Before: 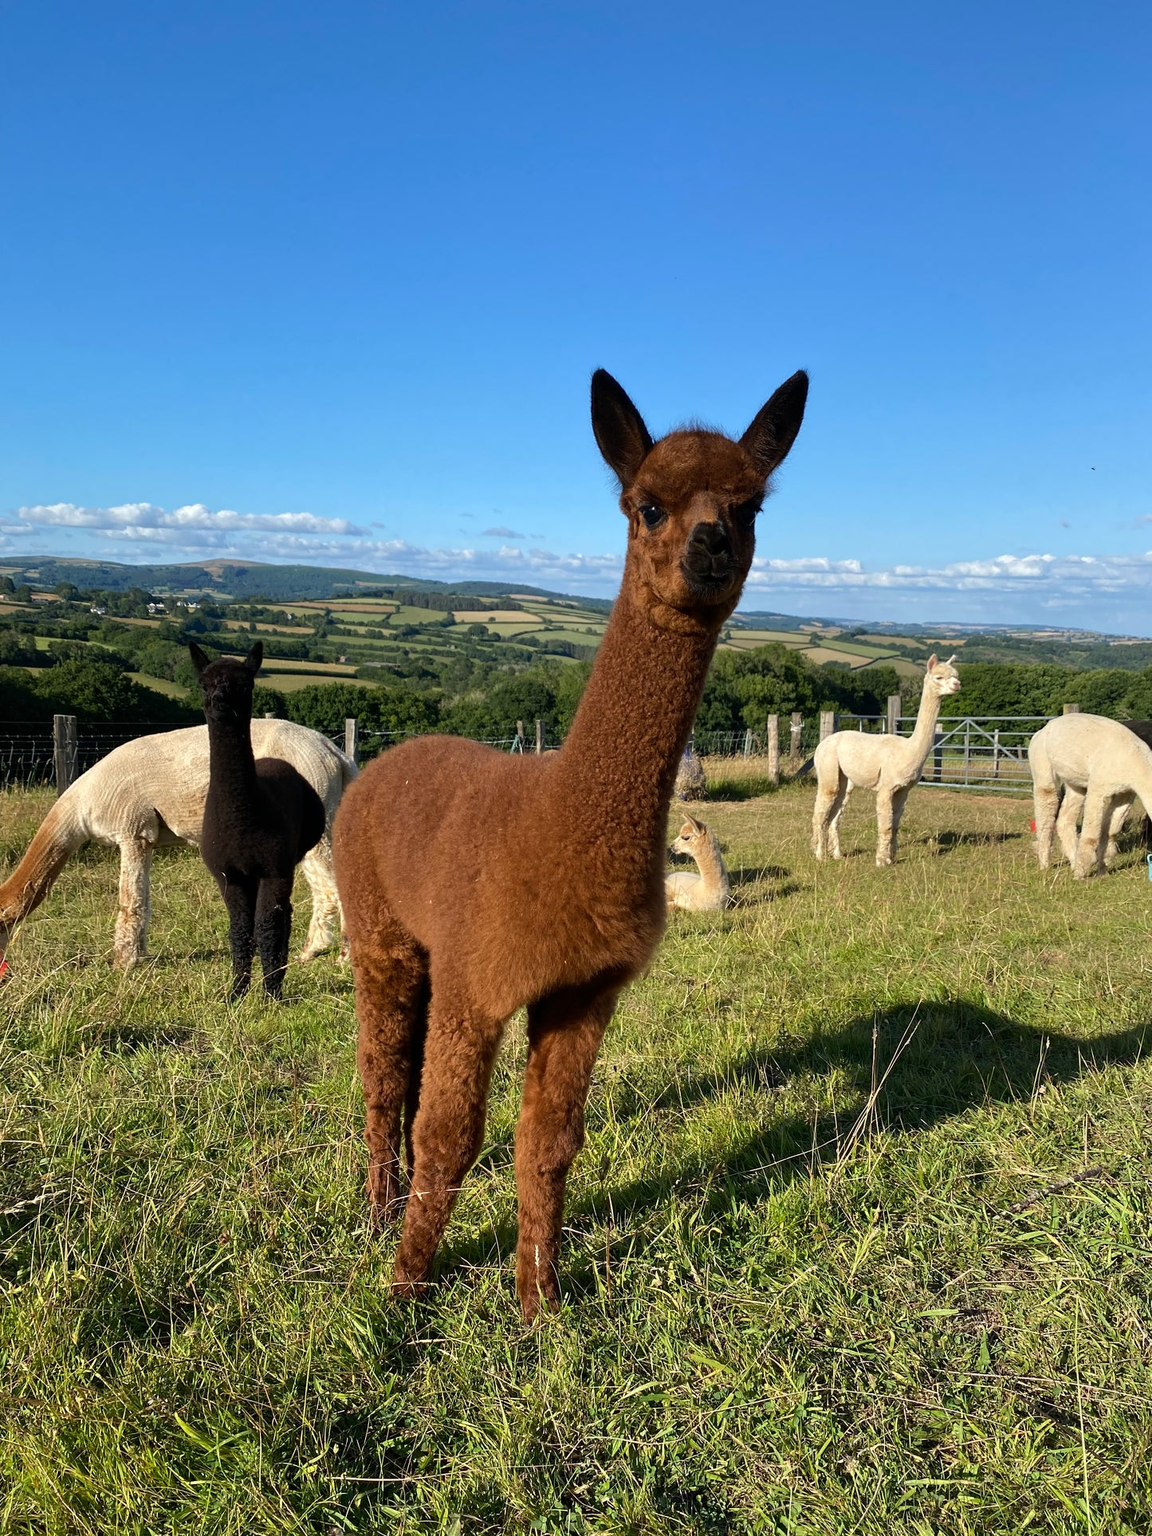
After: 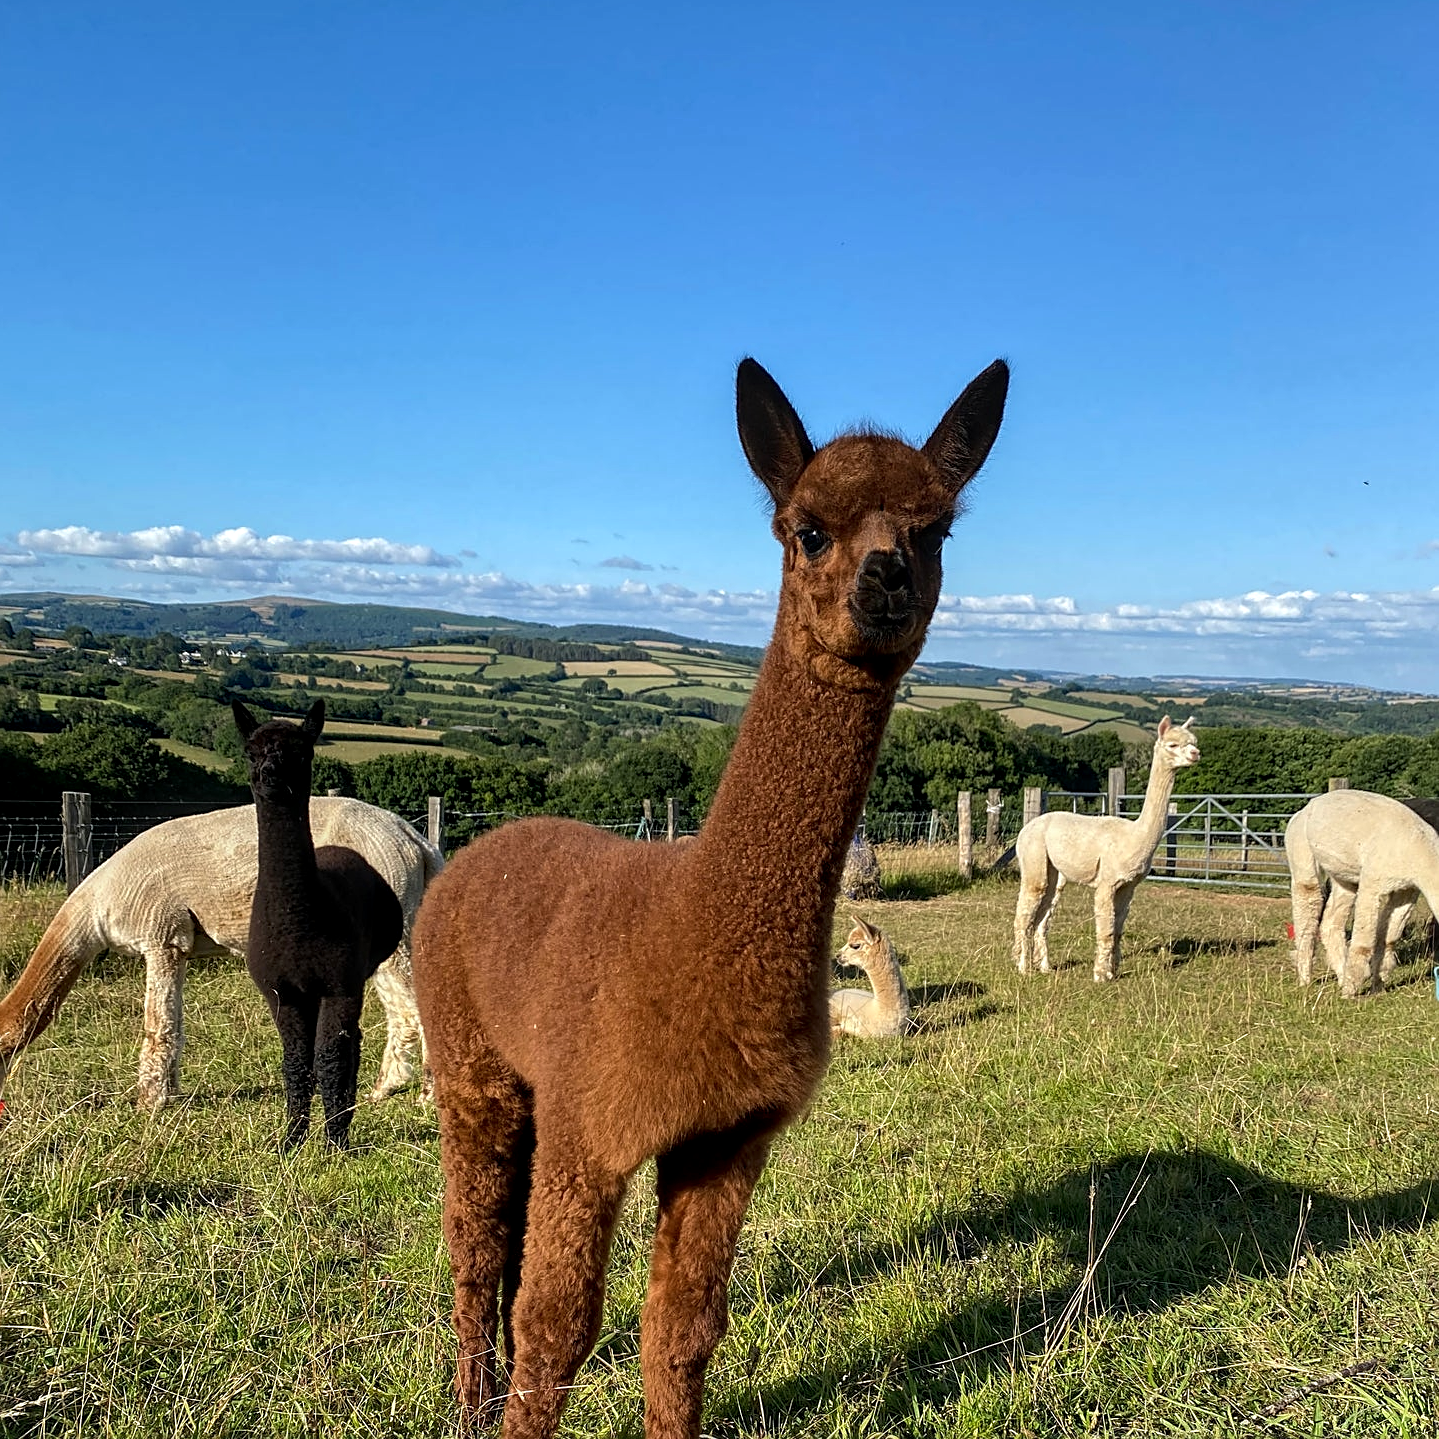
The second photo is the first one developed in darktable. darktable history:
crop: left 0.387%, top 5.469%, bottom 19.809%
local contrast: detail 130%
sharpen: on, module defaults
